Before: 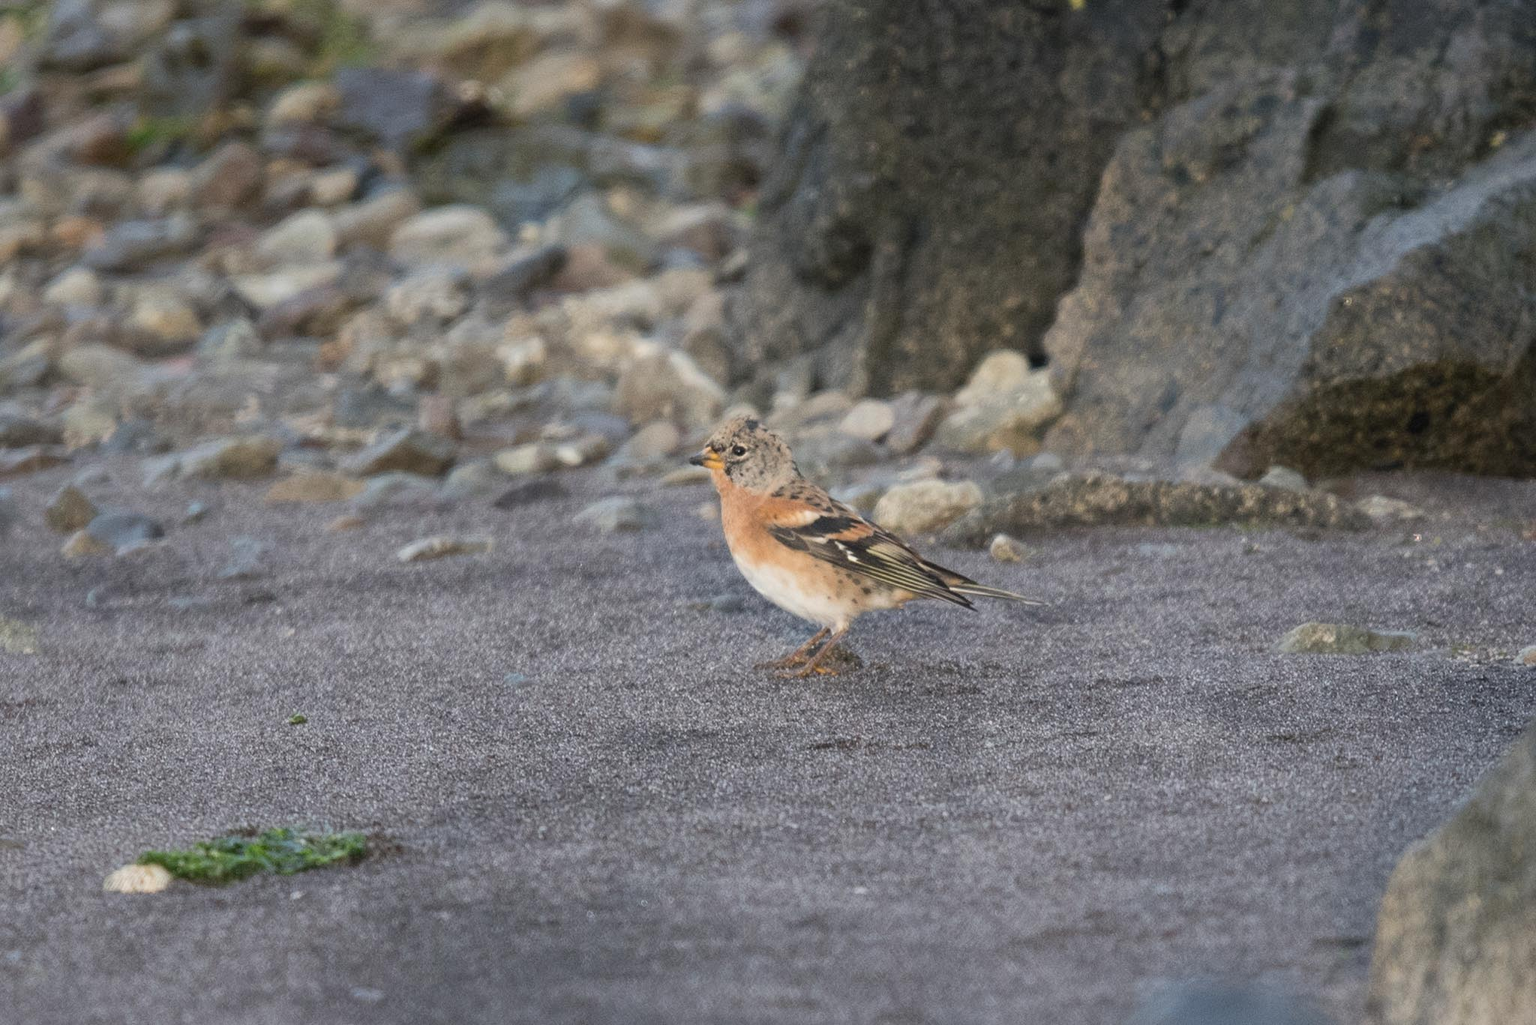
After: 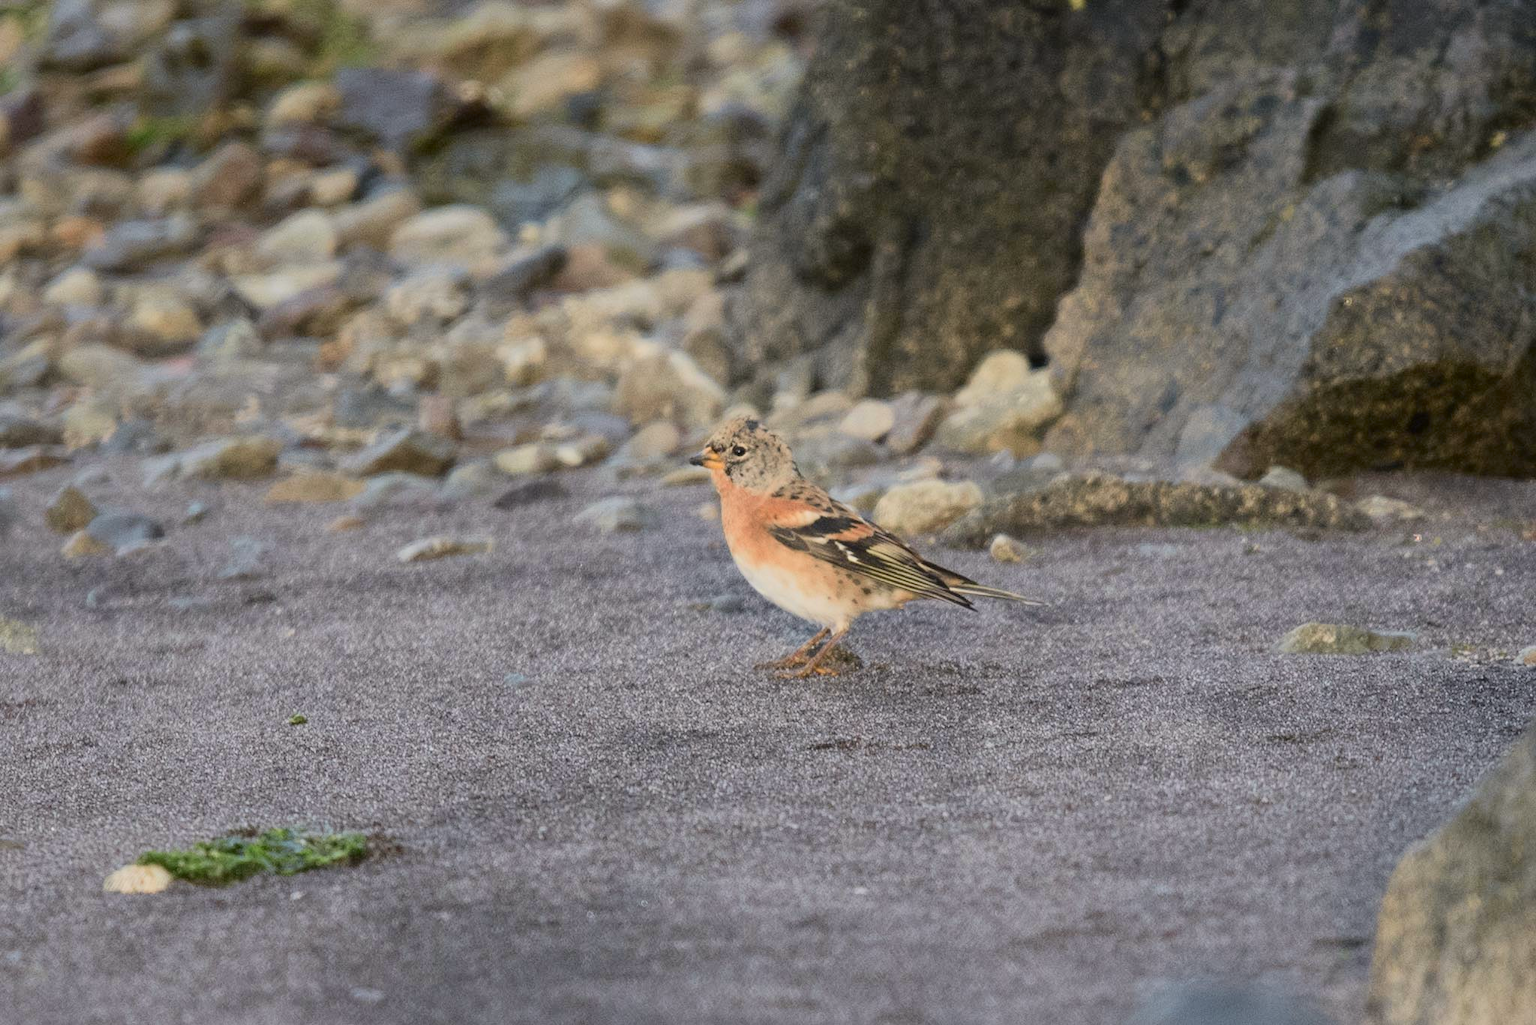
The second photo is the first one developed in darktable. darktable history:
tone curve: curves: ch0 [(0, 0) (0.091, 0.066) (0.184, 0.16) (0.491, 0.519) (0.748, 0.765) (1, 0.919)]; ch1 [(0, 0) (0.179, 0.173) (0.322, 0.32) (0.424, 0.424) (0.502, 0.504) (0.56, 0.578) (0.631, 0.675) (0.777, 0.806) (1, 1)]; ch2 [(0, 0) (0.434, 0.447) (0.483, 0.487) (0.547, 0.573) (0.676, 0.673) (1, 1)], color space Lab, independent channels, preserve colors none
